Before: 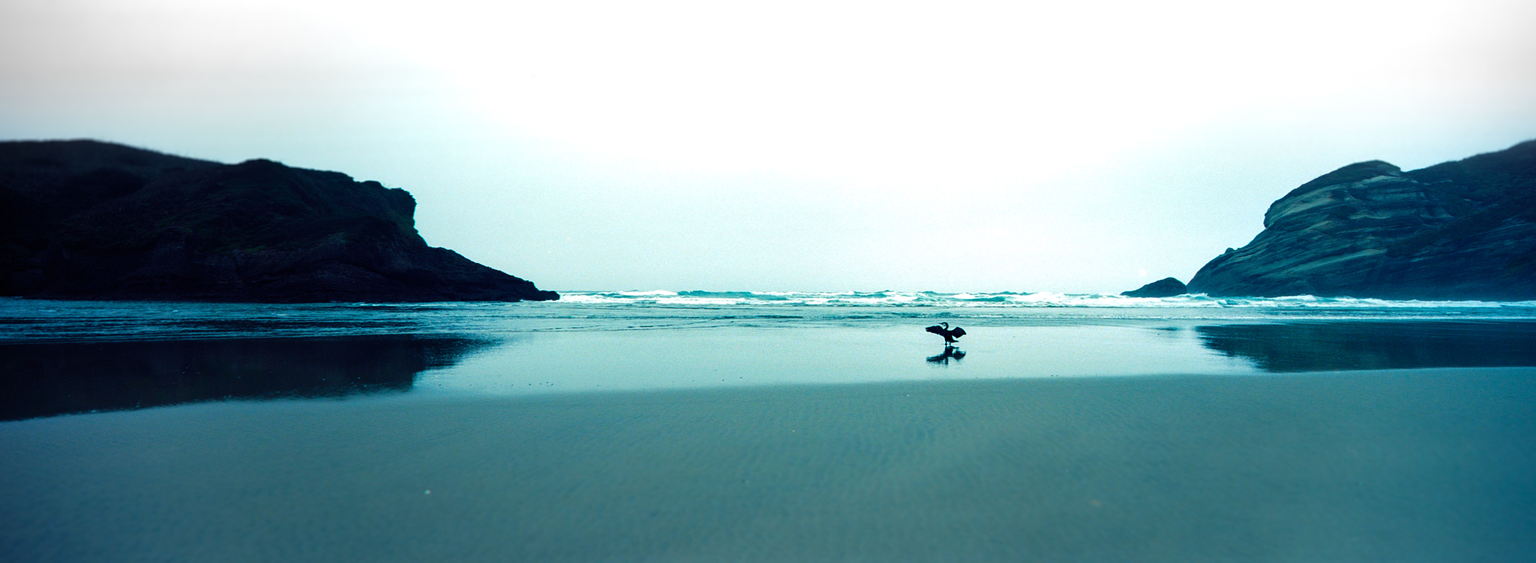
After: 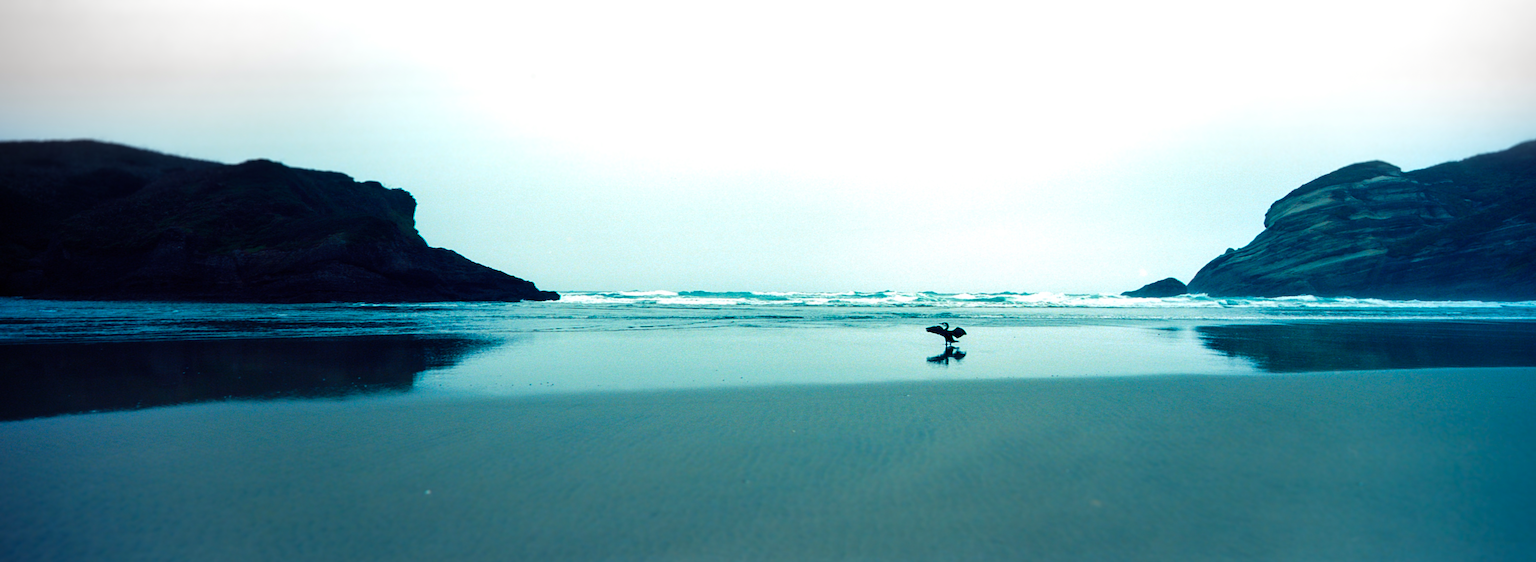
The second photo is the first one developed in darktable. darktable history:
color correction: highlights a* 0.007, highlights b* -0.275
contrast brightness saturation: contrast 0.043, saturation 0.159
color balance rgb: power › chroma 0.309%, power › hue 22.55°, perceptual saturation grading › global saturation -0.075%
